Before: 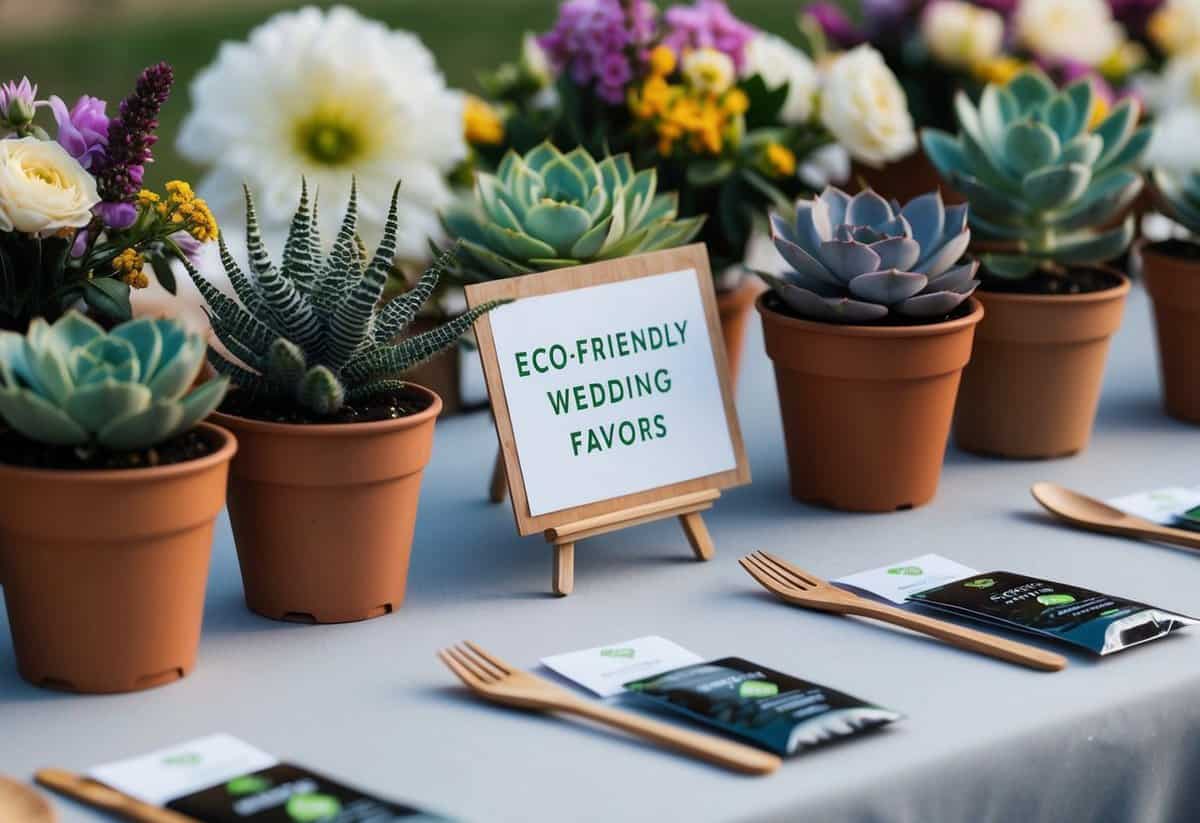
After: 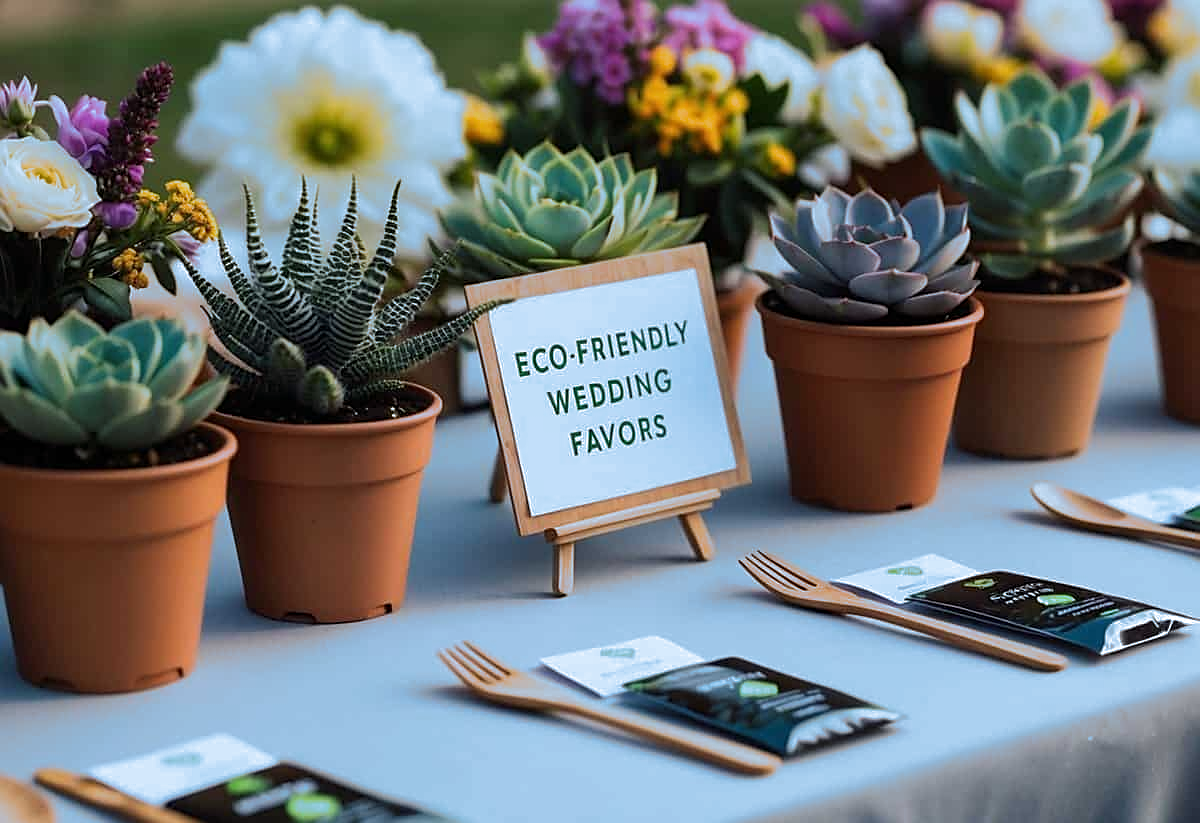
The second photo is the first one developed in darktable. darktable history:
split-toning: shadows › hue 351.18°, shadows › saturation 0.86, highlights › hue 218.82°, highlights › saturation 0.73, balance -19.167
sharpen: on, module defaults
